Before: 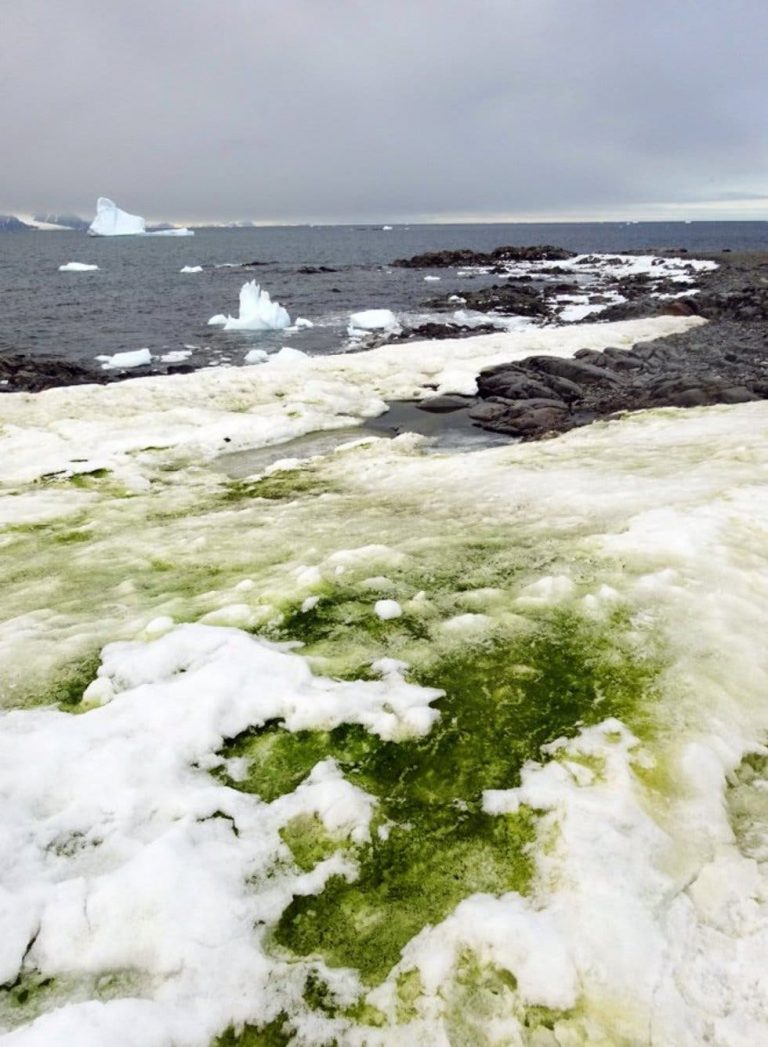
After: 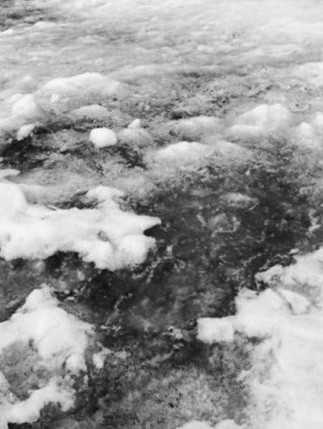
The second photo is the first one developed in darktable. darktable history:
monochrome: a -92.57, b 58.91
crop: left 37.221%, top 45.169%, right 20.63%, bottom 13.777%
color balance: lift [1, 1, 0.999, 1.001], gamma [1, 1.003, 1.005, 0.995], gain [1, 0.992, 0.988, 1.012], contrast 5%, output saturation 110%
